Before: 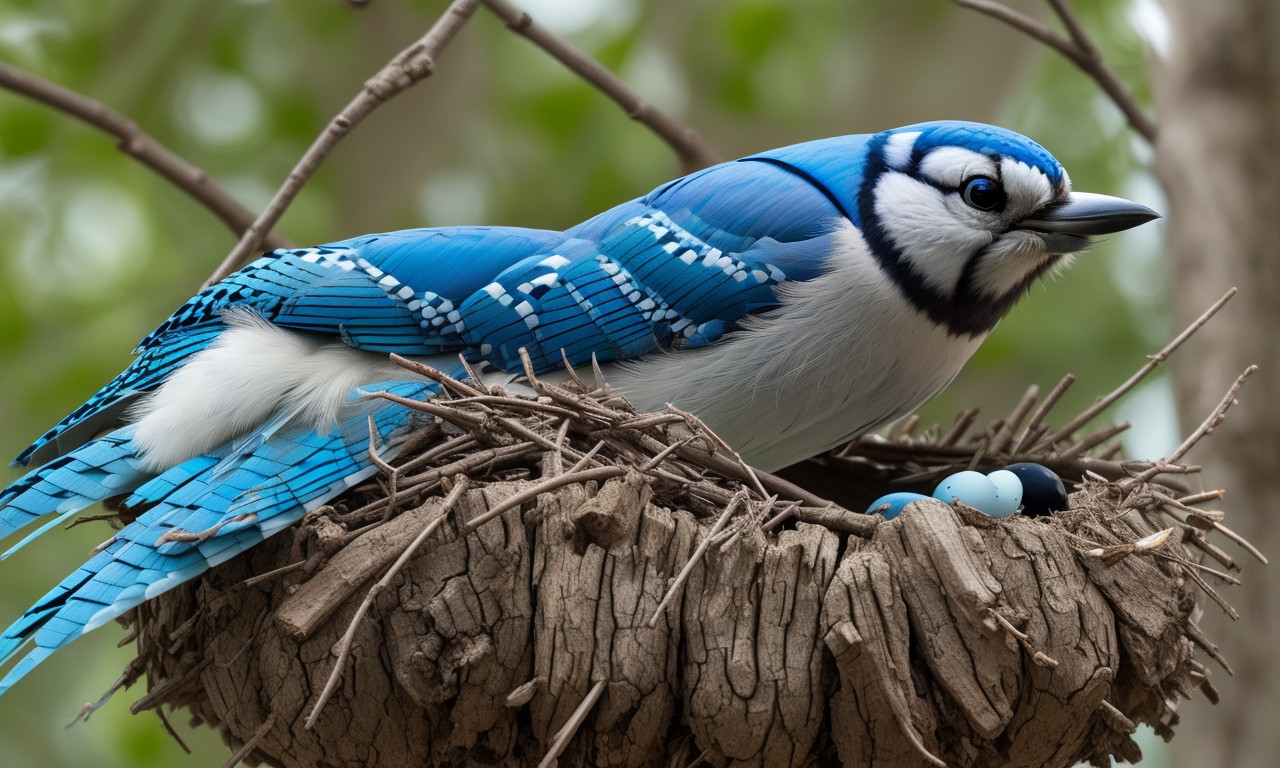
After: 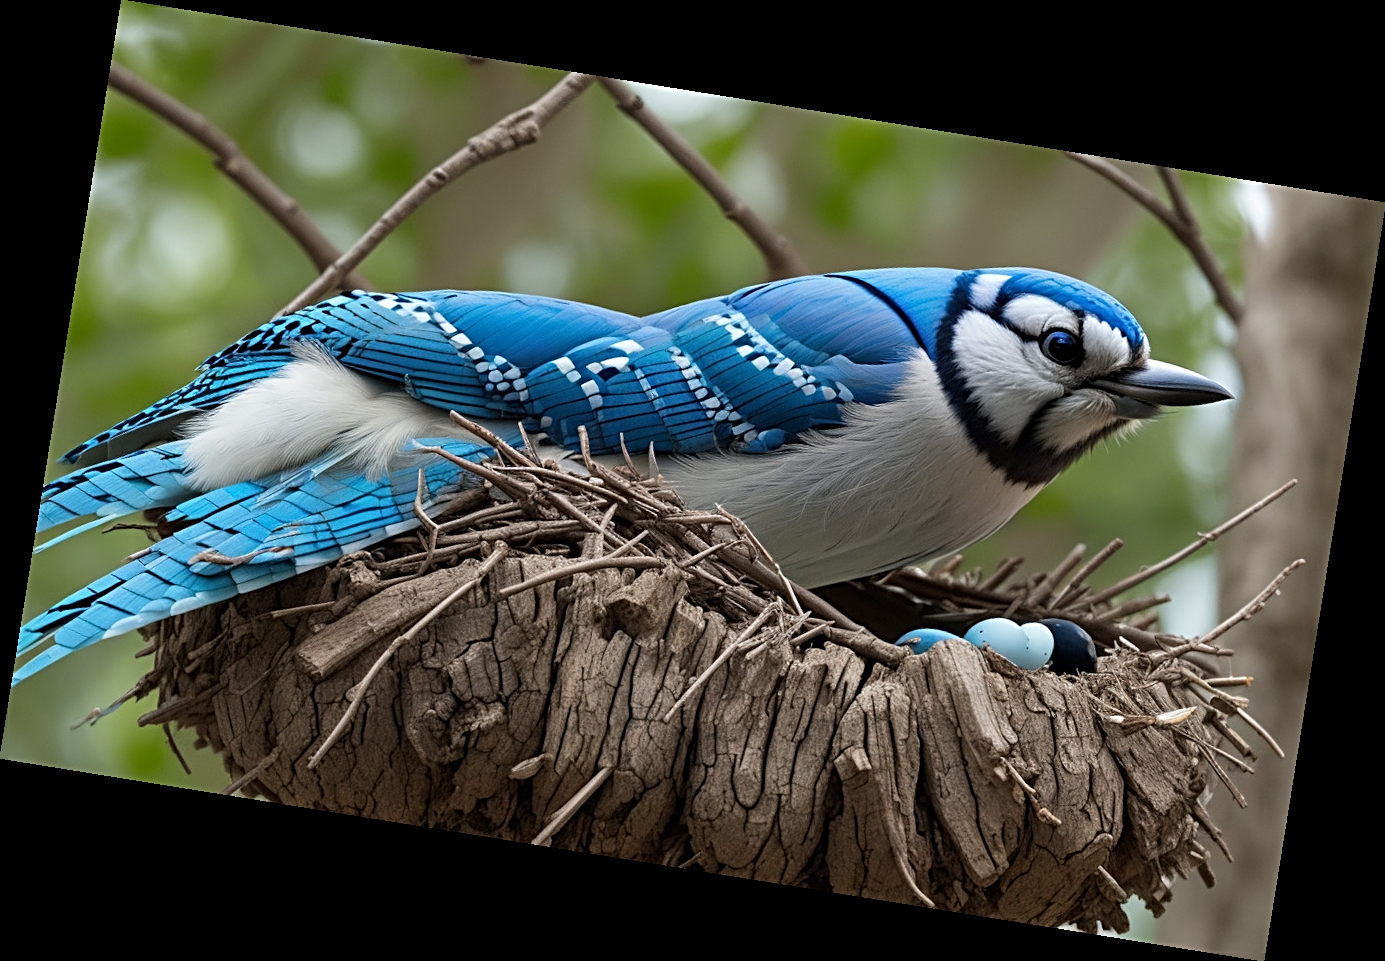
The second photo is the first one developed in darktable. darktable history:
sharpen: radius 3.119
rotate and perspective: rotation 9.12°, automatic cropping off
